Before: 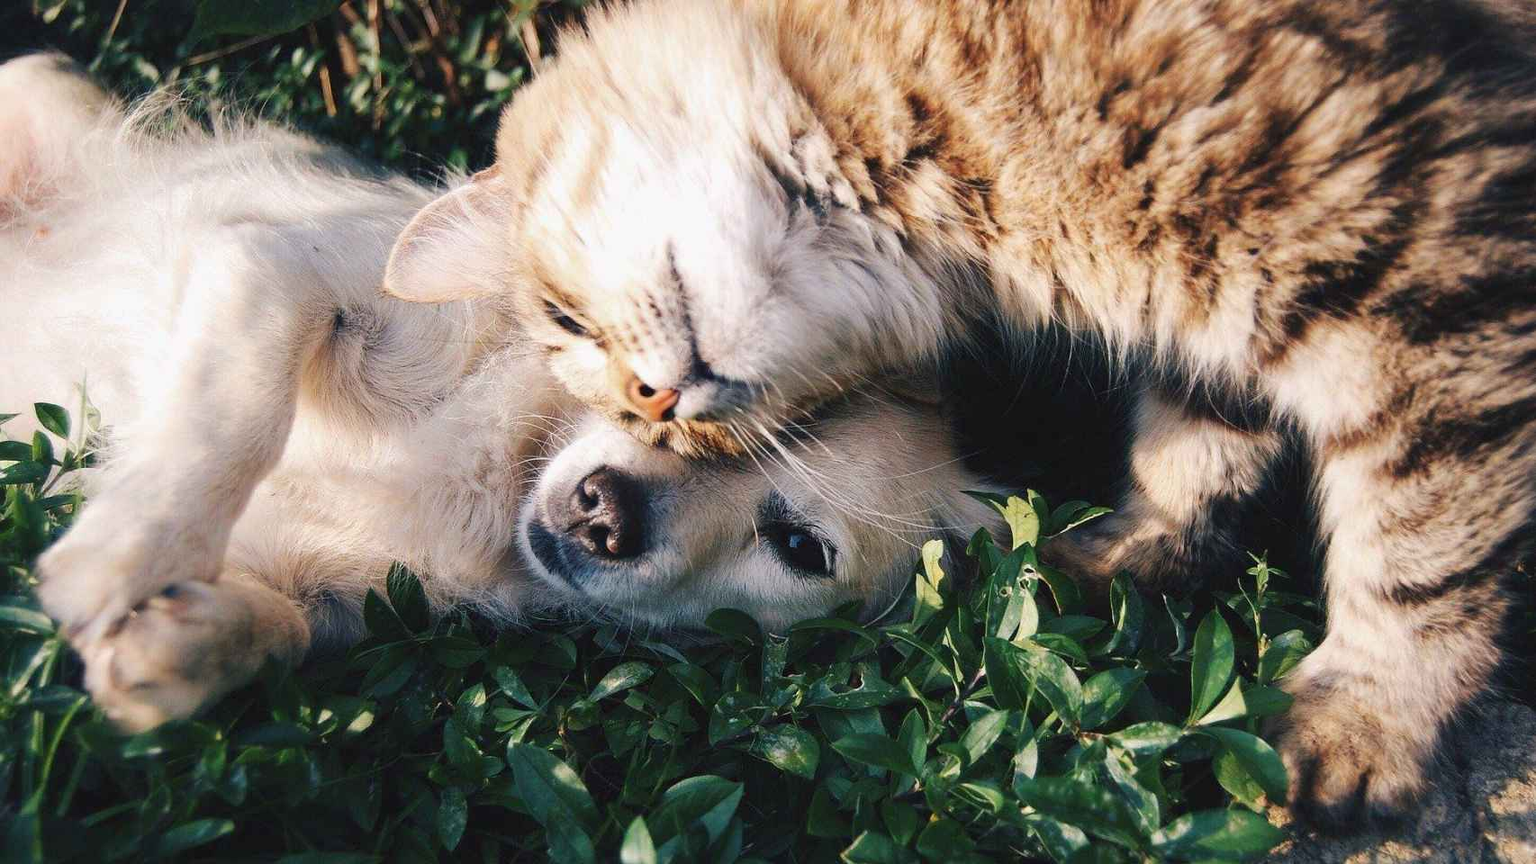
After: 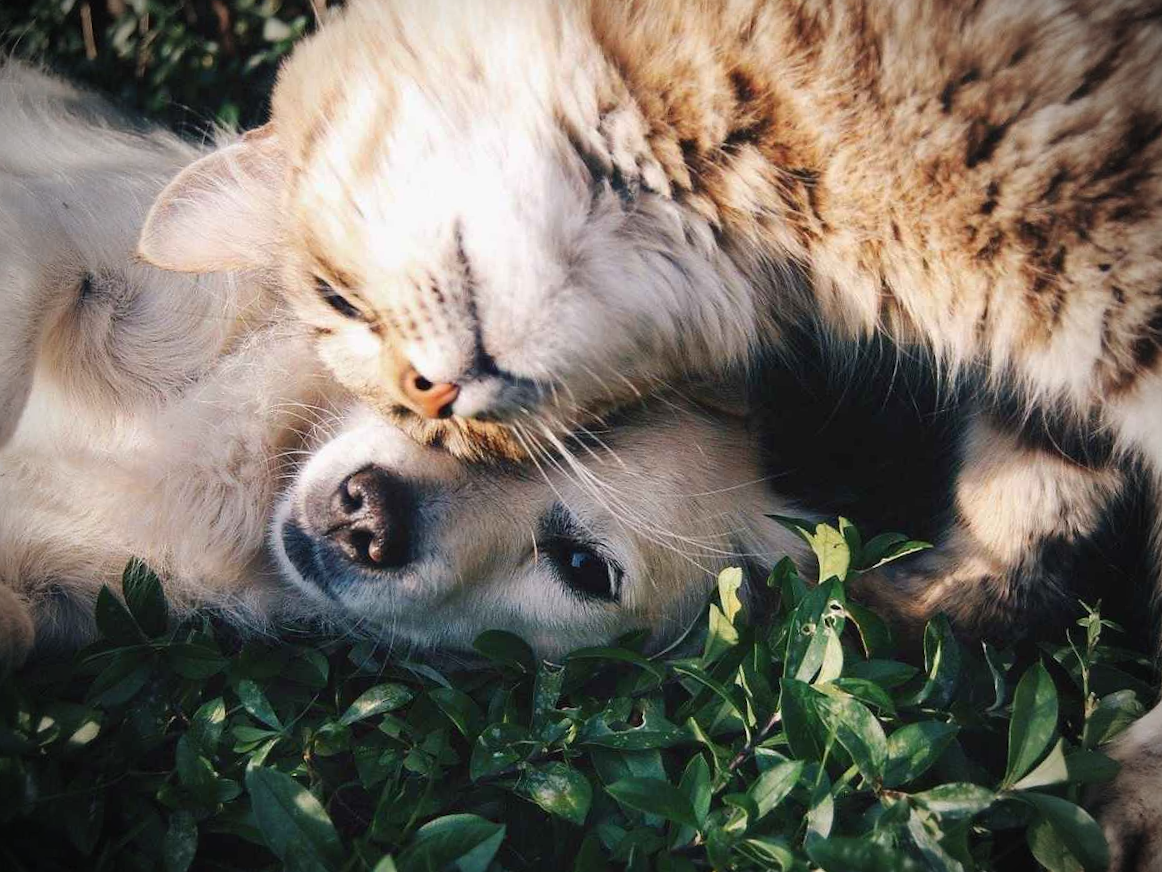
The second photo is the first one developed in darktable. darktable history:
vignetting: fall-off start 75%, brightness -0.692, width/height ratio 1.084
crop and rotate: angle -3.27°, left 14.277%, top 0.028%, right 10.766%, bottom 0.028%
